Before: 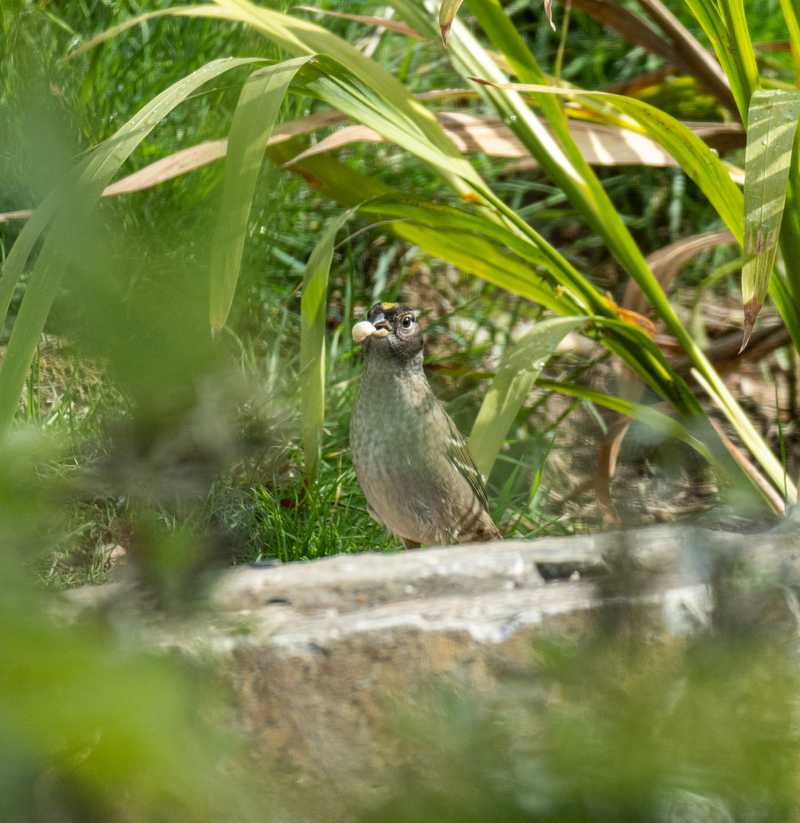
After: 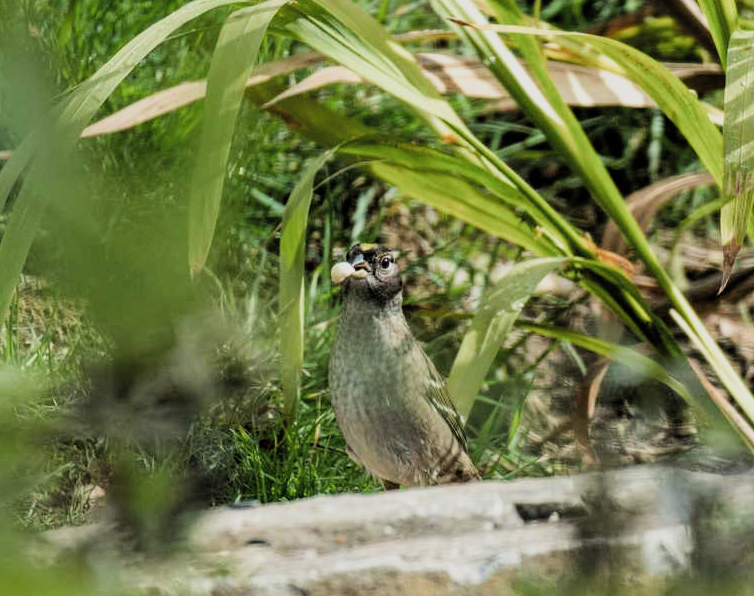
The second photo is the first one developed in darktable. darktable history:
filmic rgb: black relative exposure -5.14 EV, white relative exposure 3.97 EV, hardness 2.88, contrast 1.297, color science v4 (2020)
crop: left 2.677%, top 7.256%, right 2.971%, bottom 20.312%
